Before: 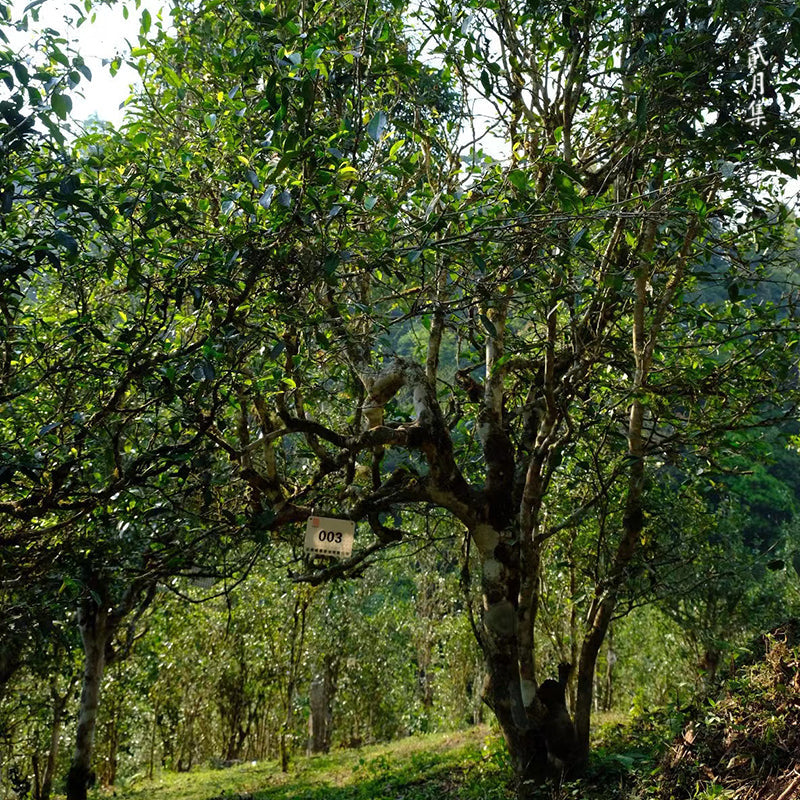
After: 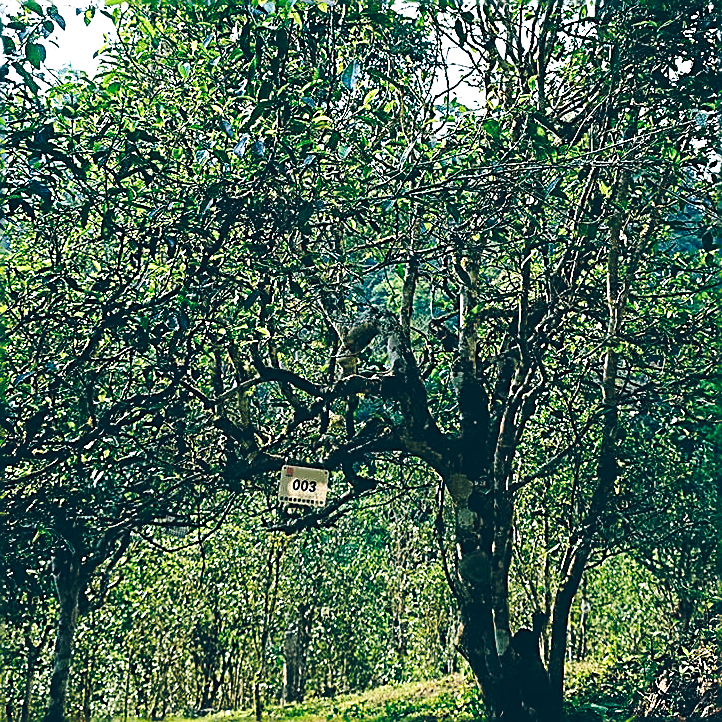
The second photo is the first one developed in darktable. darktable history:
base curve: curves: ch0 [(0, 0) (0.472, 0.508) (1, 1)]
tone curve: curves: ch0 [(0, 0) (0.003, 0.046) (0.011, 0.052) (0.025, 0.059) (0.044, 0.069) (0.069, 0.084) (0.1, 0.107) (0.136, 0.133) (0.177, 0.171) (0.224, 0.216) (0.277, 0.293) (0.335, 0.371) (0.399, 0.481) (0.468, 0.577) (0.543, 0.662) (0.623, 0.749) (0.709, 0.831) (0.801, 0.891) (0.898, 0.942) (1, 1)], preserve colors none
crop: left 3.305%, top 6.436%, right 6.389%, bottom 3.258%
color balance: lift [1.016, 0.983, 1, 1.017], gamma [0.958, 1, 1, 1], gain [0.981, 1.007, 0.993, 1.002], input saturation 118.26%, contrast 13.43%, contrast fulcrum 21.62%, output saturation 82.76%
sharpen: amount 2
